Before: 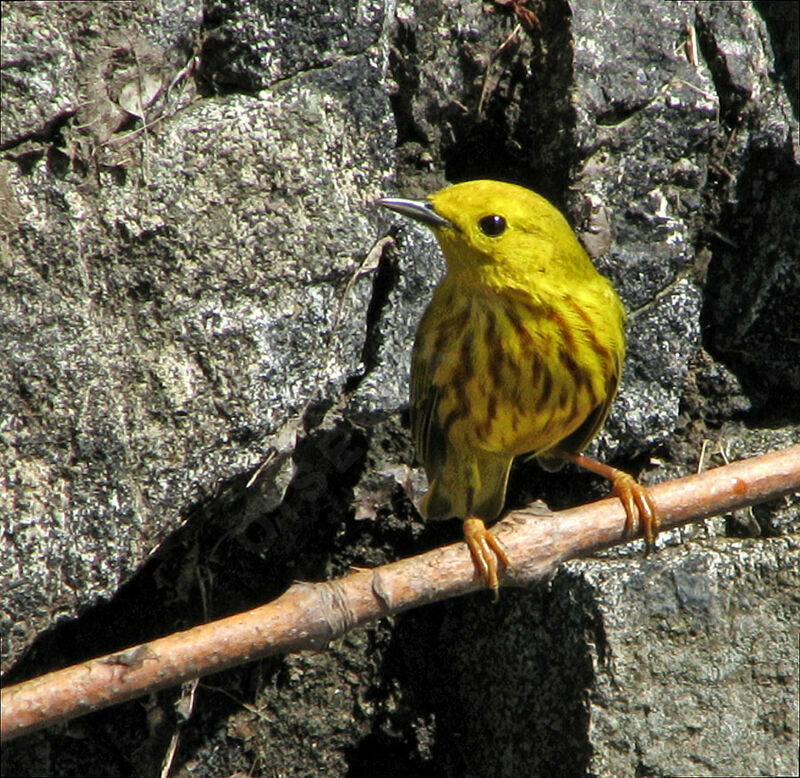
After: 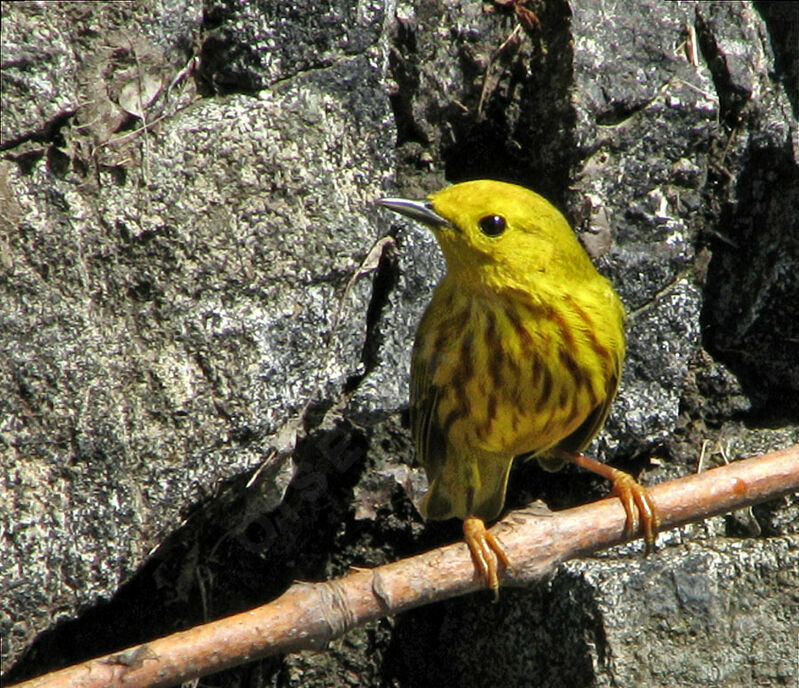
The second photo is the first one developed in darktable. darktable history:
crop and rotate: top 0%, bottom 11.487%
